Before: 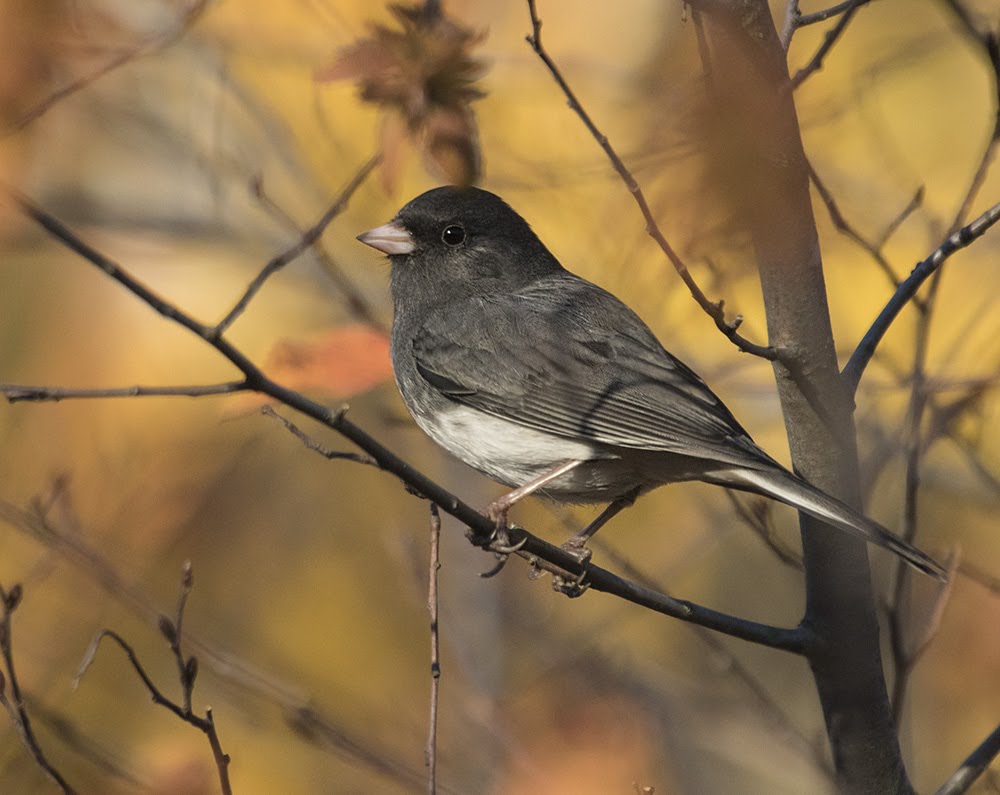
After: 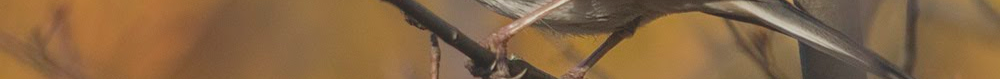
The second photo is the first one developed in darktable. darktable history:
crop and rotate: top 59.084%, bottom 30.916%
shadows and highlights: shadows 37.27, highlights -28.18, soften with gaussian
contrast brightness saturation: contrast -0.28
